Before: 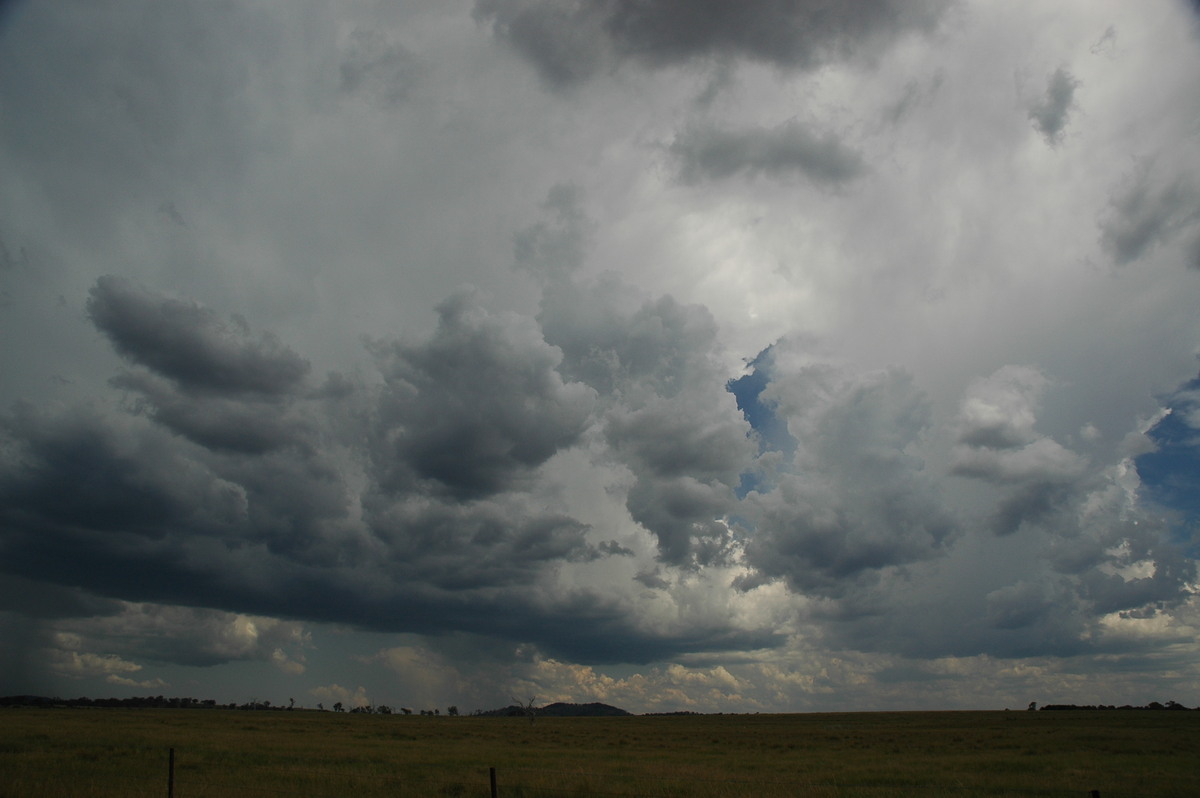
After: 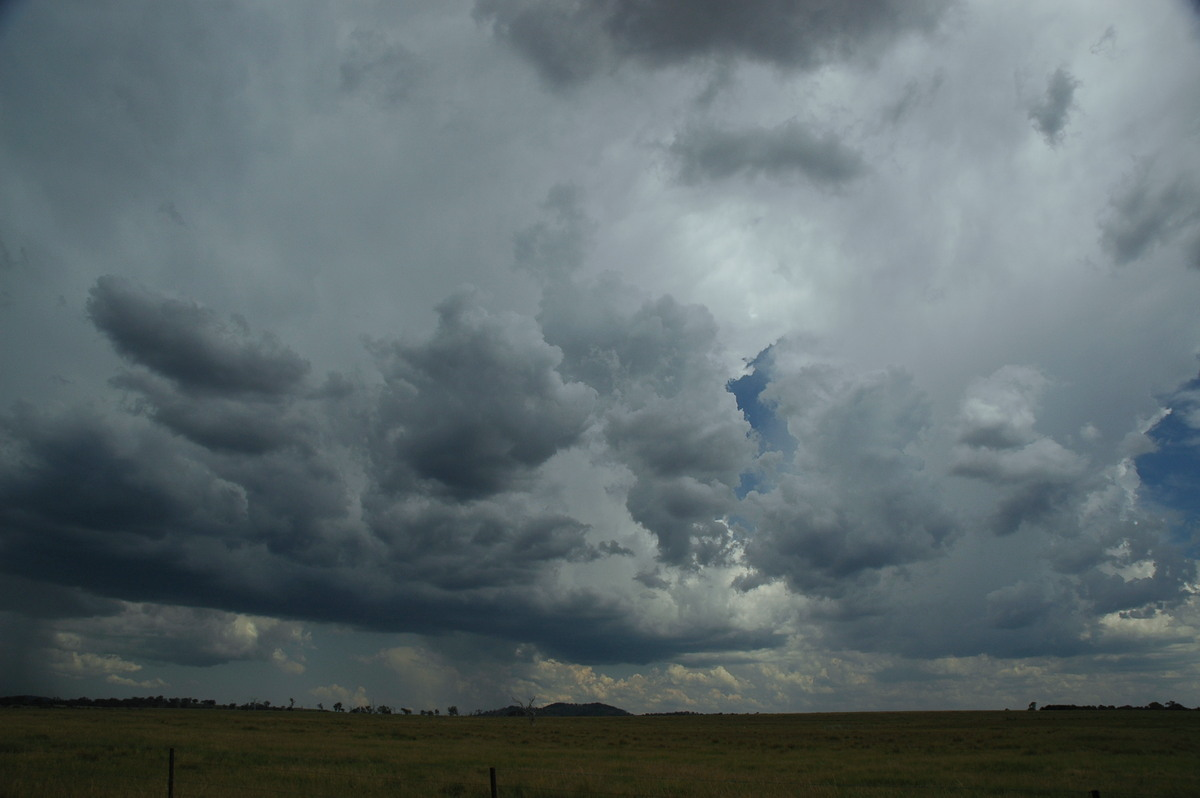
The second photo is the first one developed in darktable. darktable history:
white balance: red 0.925, blue 1.046
shadows and highlights: shadows 25, highlights -25
